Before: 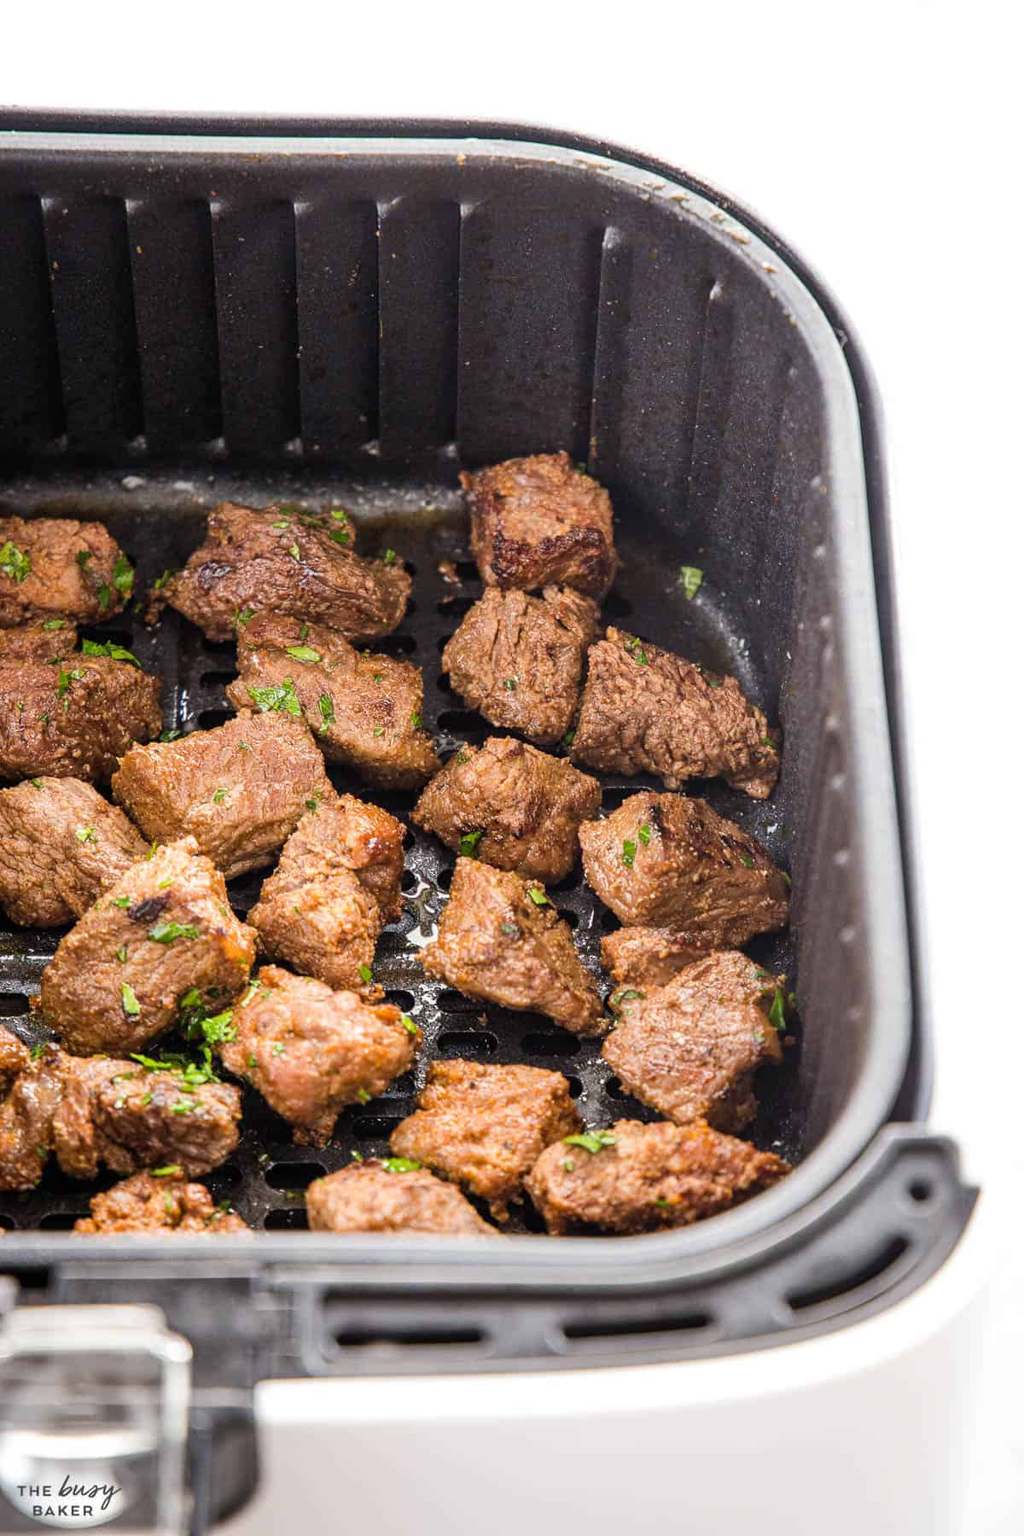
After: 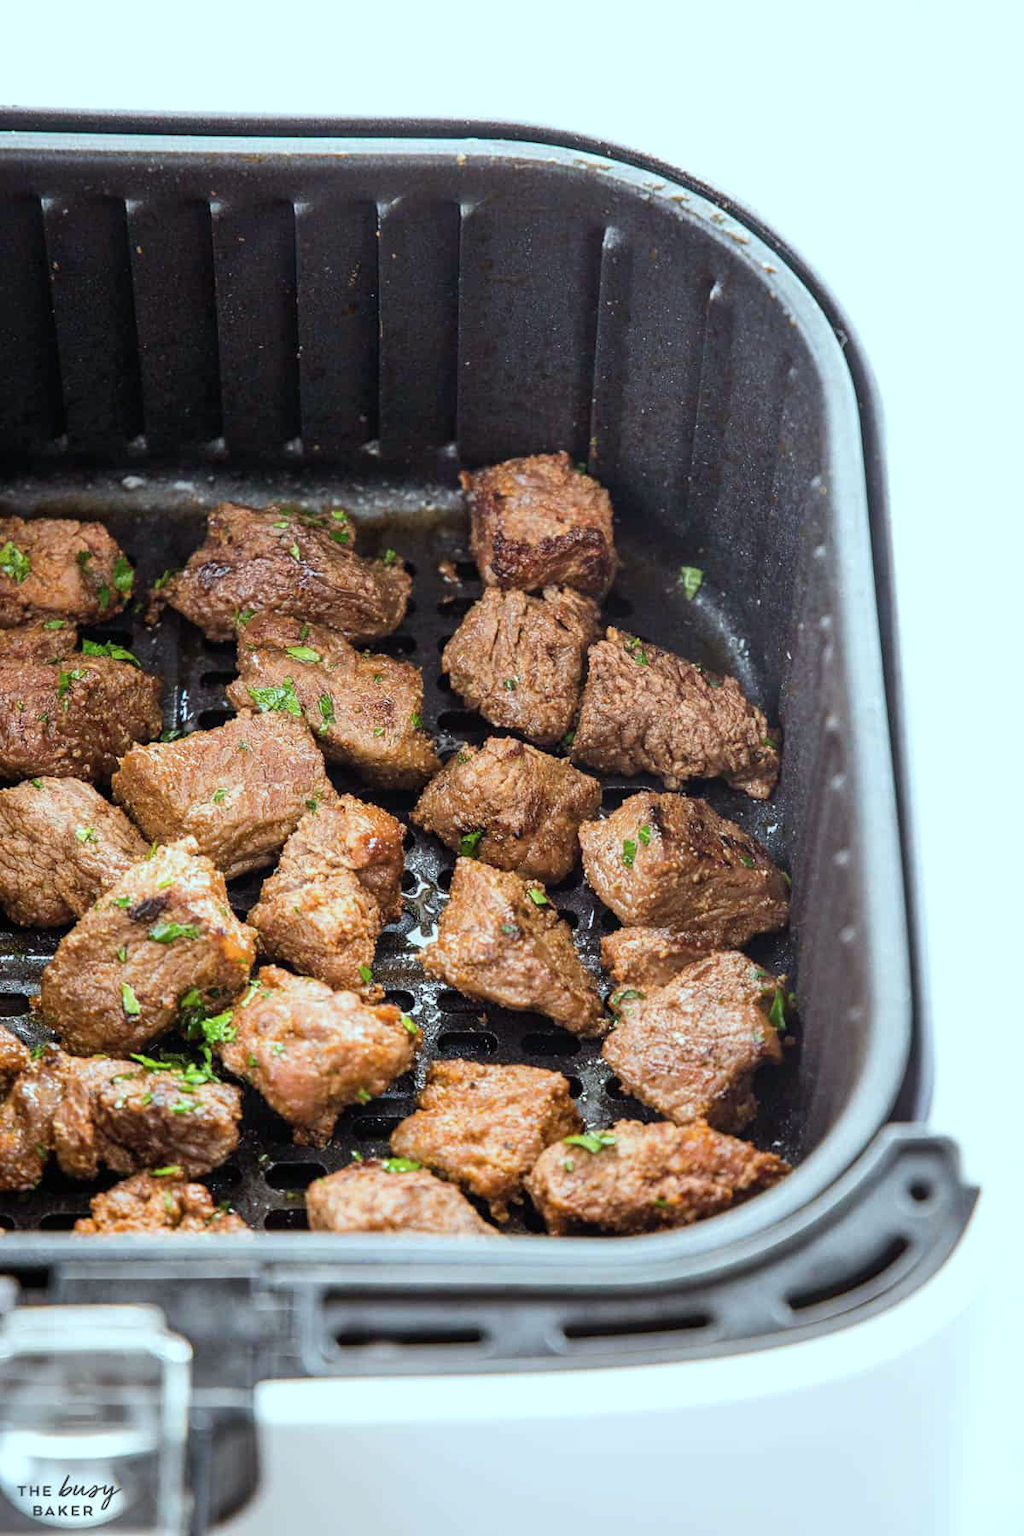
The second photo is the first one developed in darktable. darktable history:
color correction: highlights a* -10.2, highlights b* -9.82
